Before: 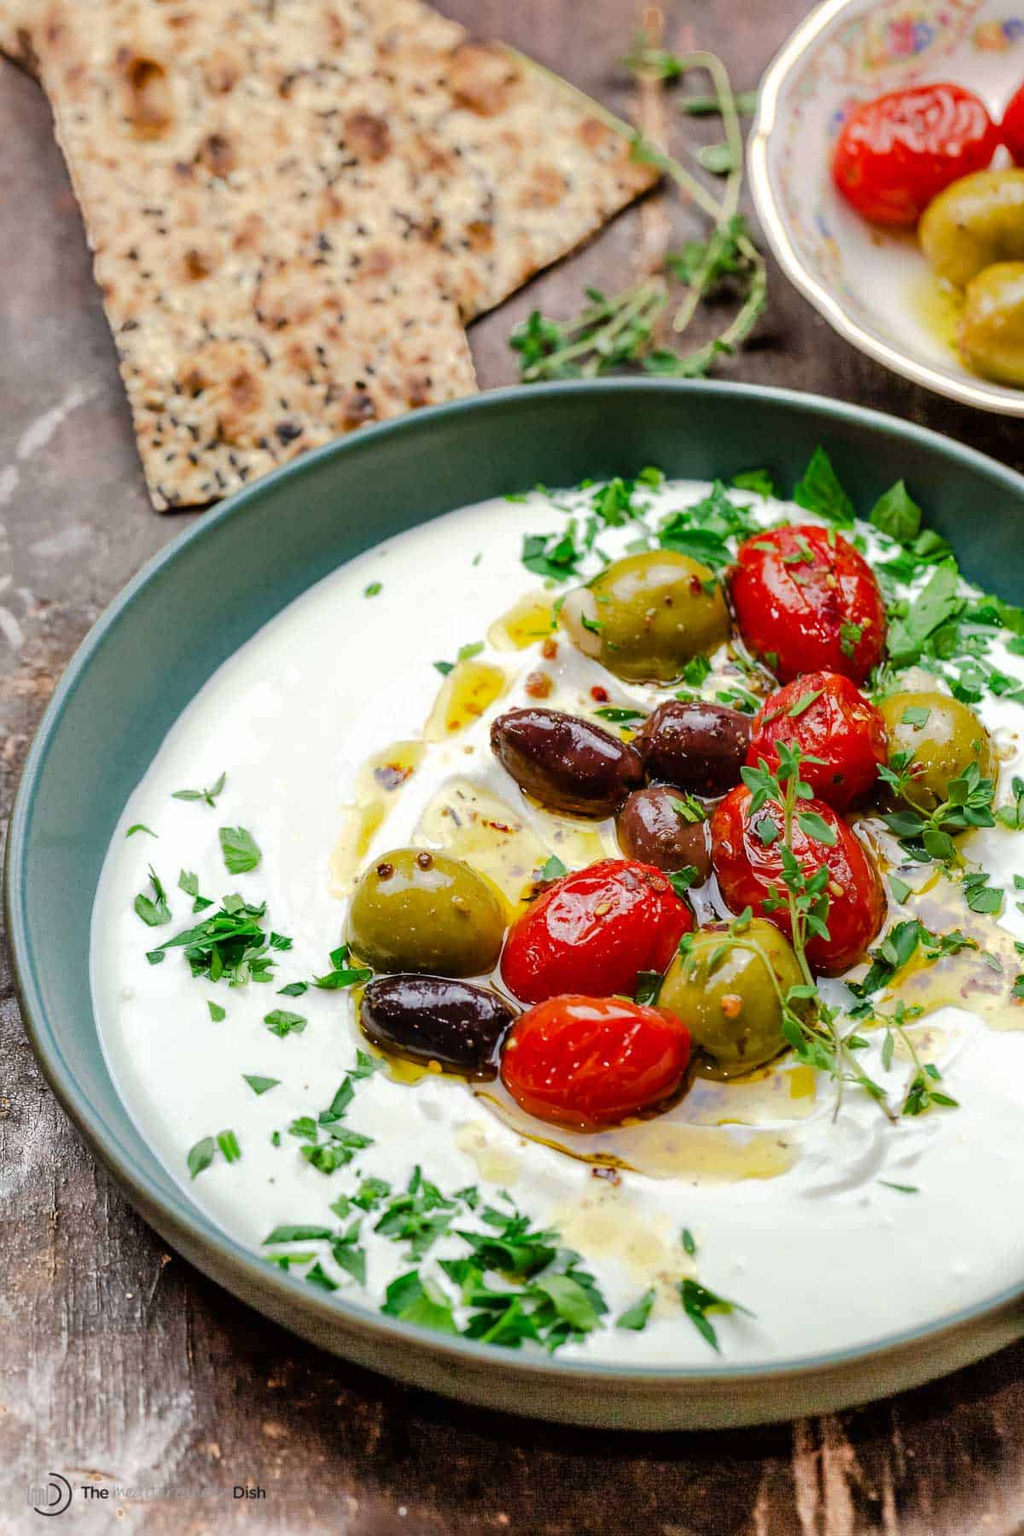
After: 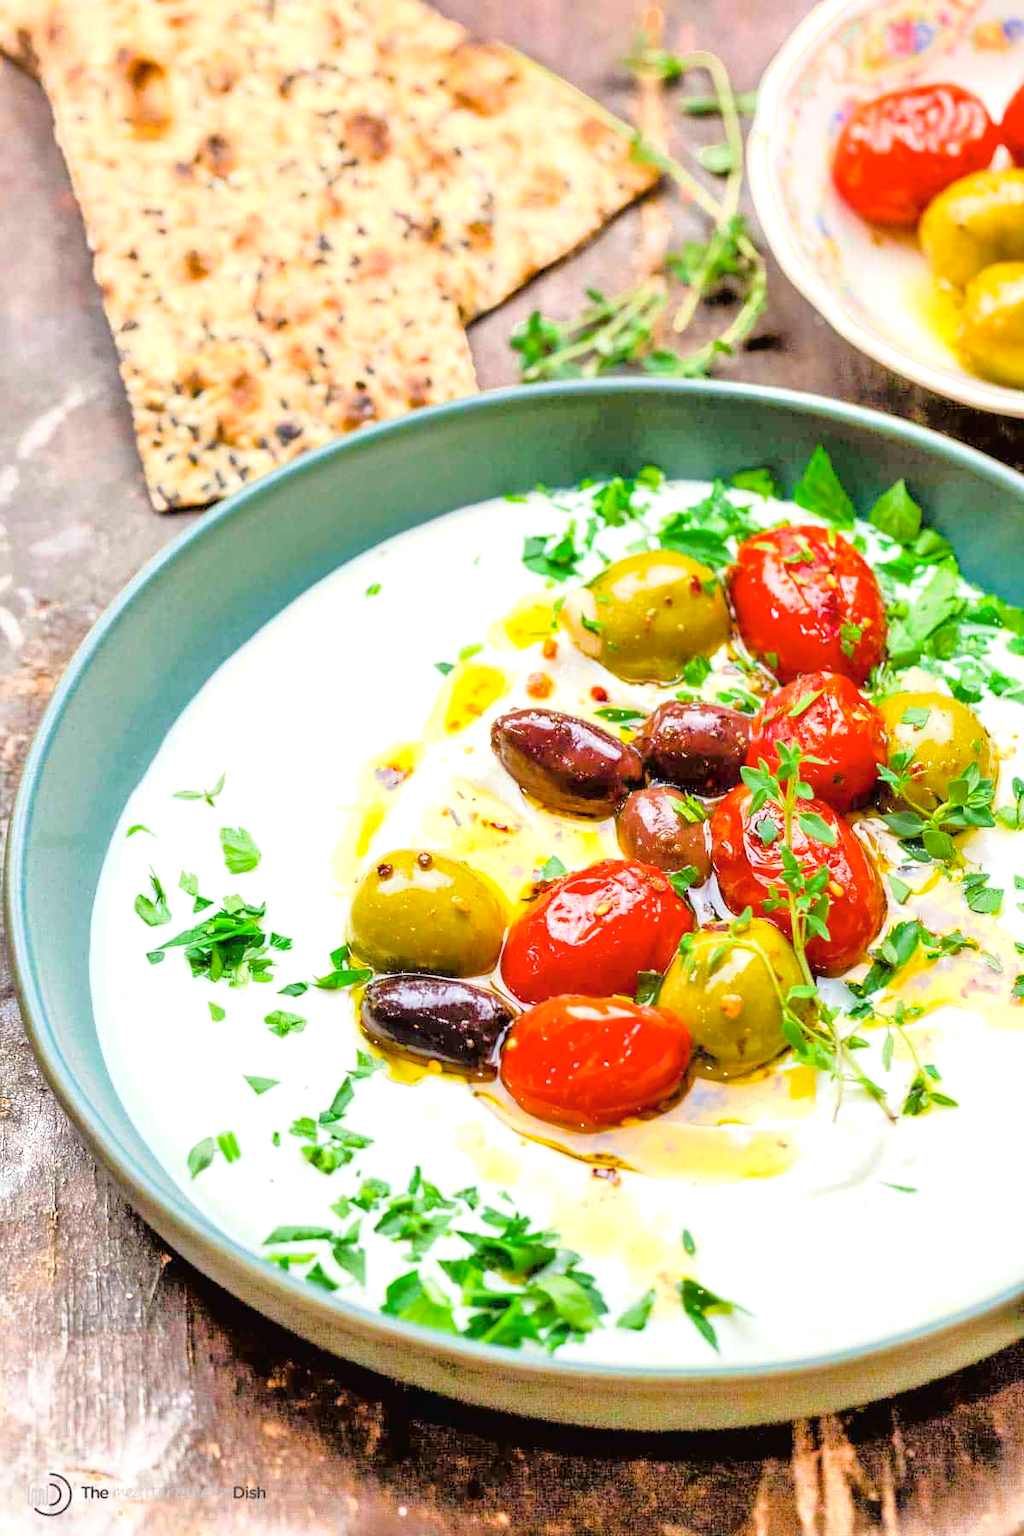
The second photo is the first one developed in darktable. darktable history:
tone curve: curves: ch0 [(0, 0) (0.003, 0.019) (0.011, 0.022) (0.025, 0.025) (0.044, 0.04) (0.069, 0.069) (0.1, 0.108) (0.136, 0.152) (0.177, 0.199) (0.224, 0.26) (0.277, 0.321) (0.335, 0.392) (0.399, 0.472) (0.468, 0.547) (0.543, 0.624) (0.623, 0.713) (0.709, 0.786) (0.801, 0.865) (0.898, 0.939) (1, 1)], color space Lab, independent channels, preserve colors none
tone equalizer: -7 EV 0.145 EV, -6 EV 0.593 EV, -5 EV 1.18 EV, -4 EV 1.33 EV, -3 EV 1.14 EV, -2 EV 0.6 EV, -1 EV 0.154 EV
exposure: exposure 0.602 EV, compensate highlight preservation false
color balance rgb: perceptual saturation grading › global saturation 19.898%, perceptual brilliance grading › global brilliance 2.589%, perceptual brilliance grading › highlights -2.397%, perceptual brilliance grading › shadows 3.351%, global vibrance 10.805%
